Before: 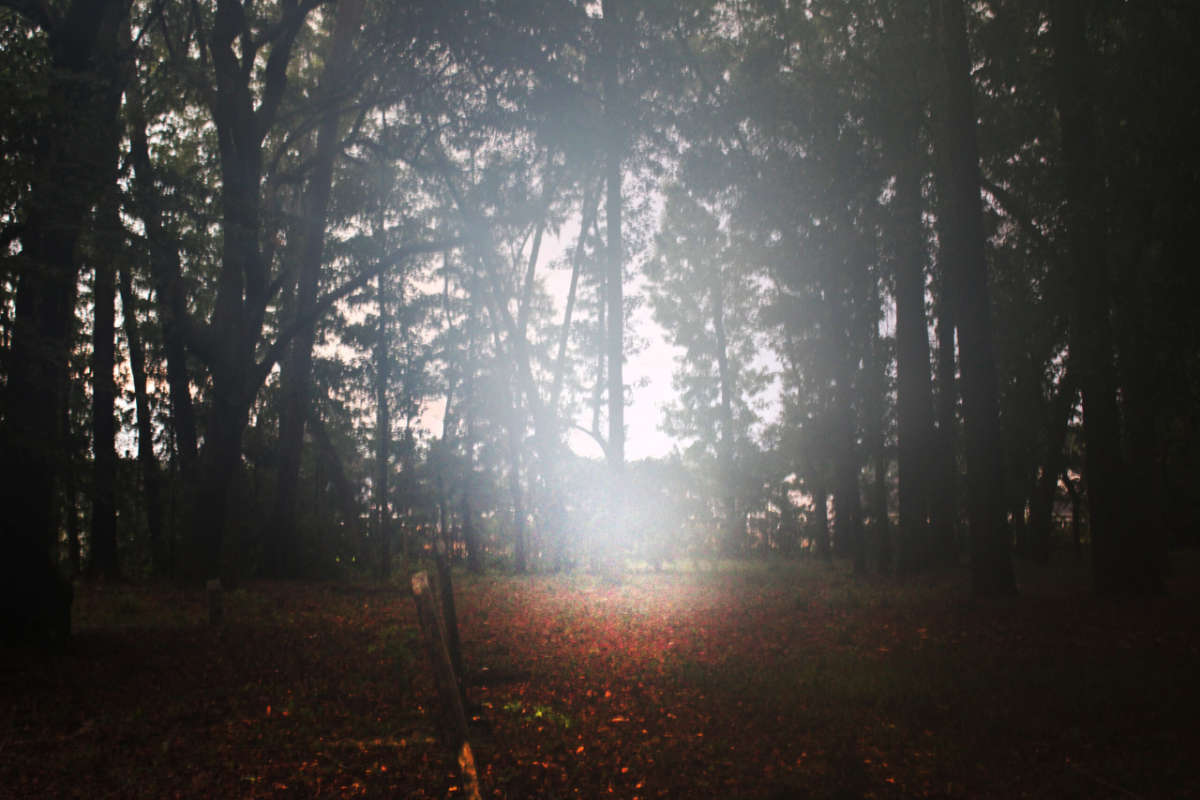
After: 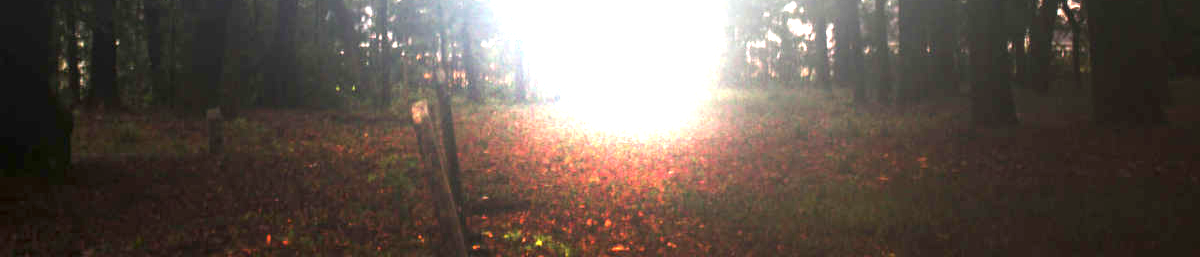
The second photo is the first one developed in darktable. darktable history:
crop and rotate: top 59.028%, bottom 8.764%
exposure: black level correction 0.001, exposure 1.729 EV, compensate highlight preservation false
